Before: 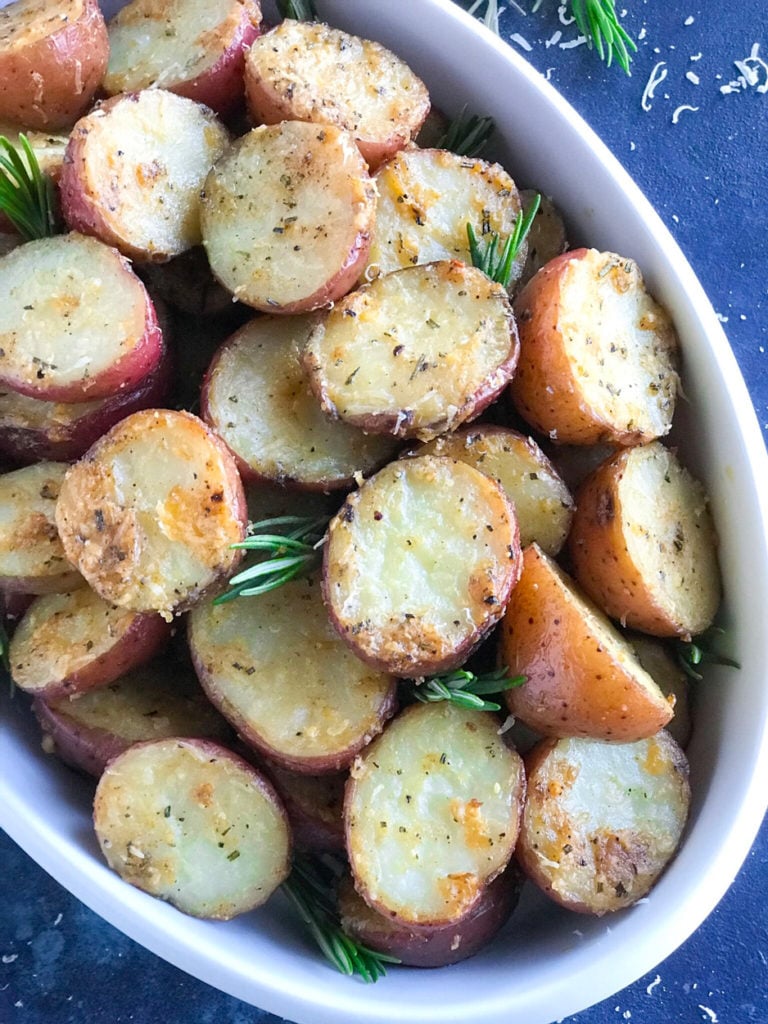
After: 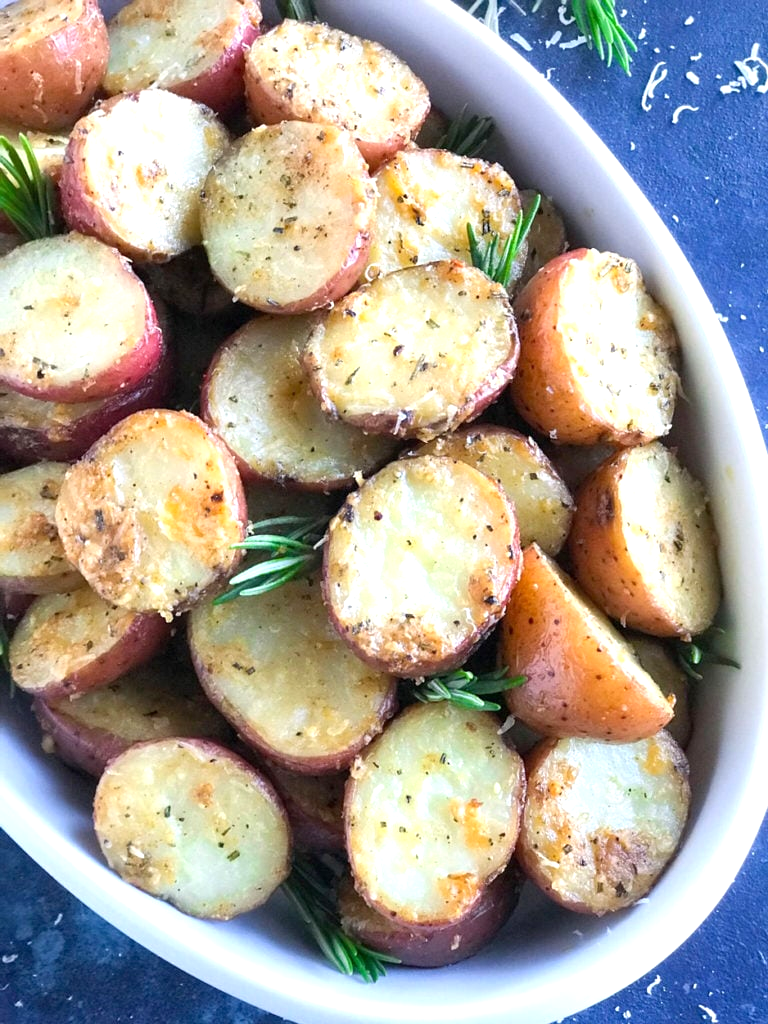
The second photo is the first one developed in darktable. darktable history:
exposure: black level correction 0.001, exposure 0.5 EV, compensate exposure bias true, compensate highlight preservation false
vignetting: fall-off start 116.67%, fall-off radius 59.26%, brightness -0.31, saturation -0.056
